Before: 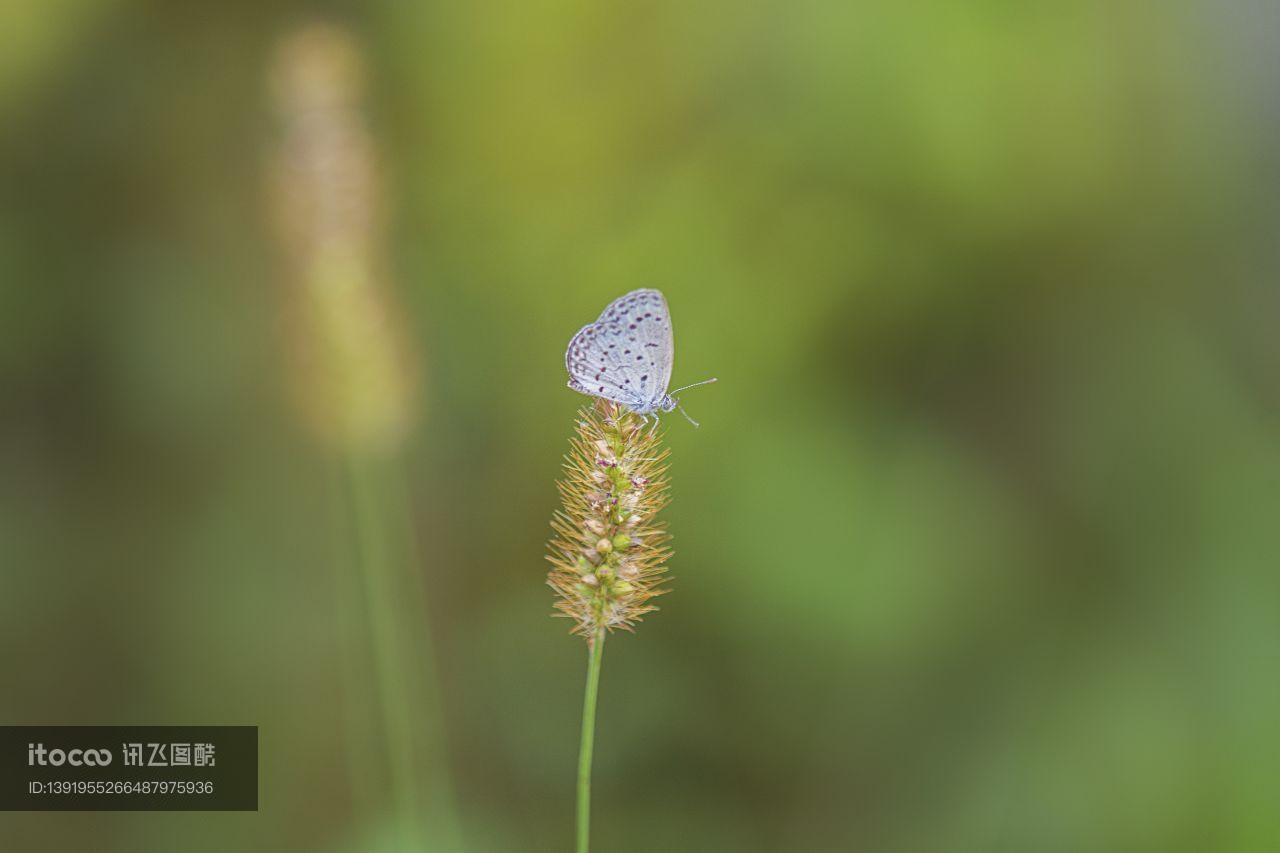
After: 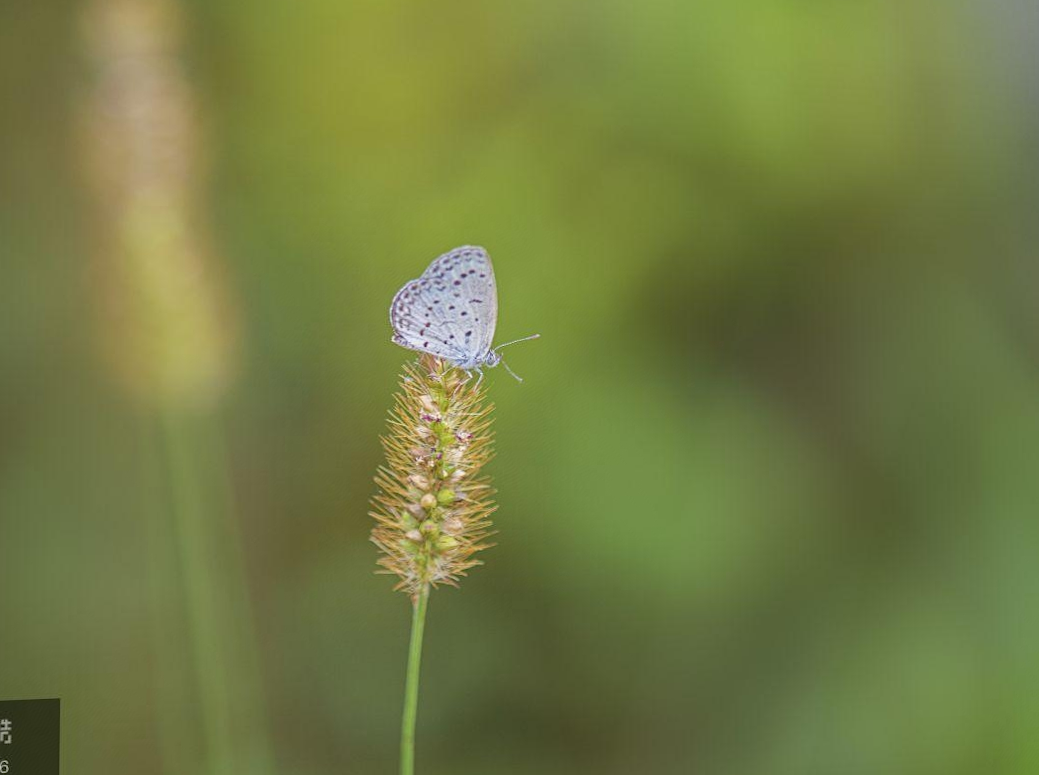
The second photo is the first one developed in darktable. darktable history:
crop: left 17.582%, bottom 0.031%
rotate and perspective: rotation -0.013°, lens shift (vertical) -0.027, lens shift (horizontal) 0.178, crop left 0.016, crop right 0.989, crop top 0.082, crop bottom 0.918
